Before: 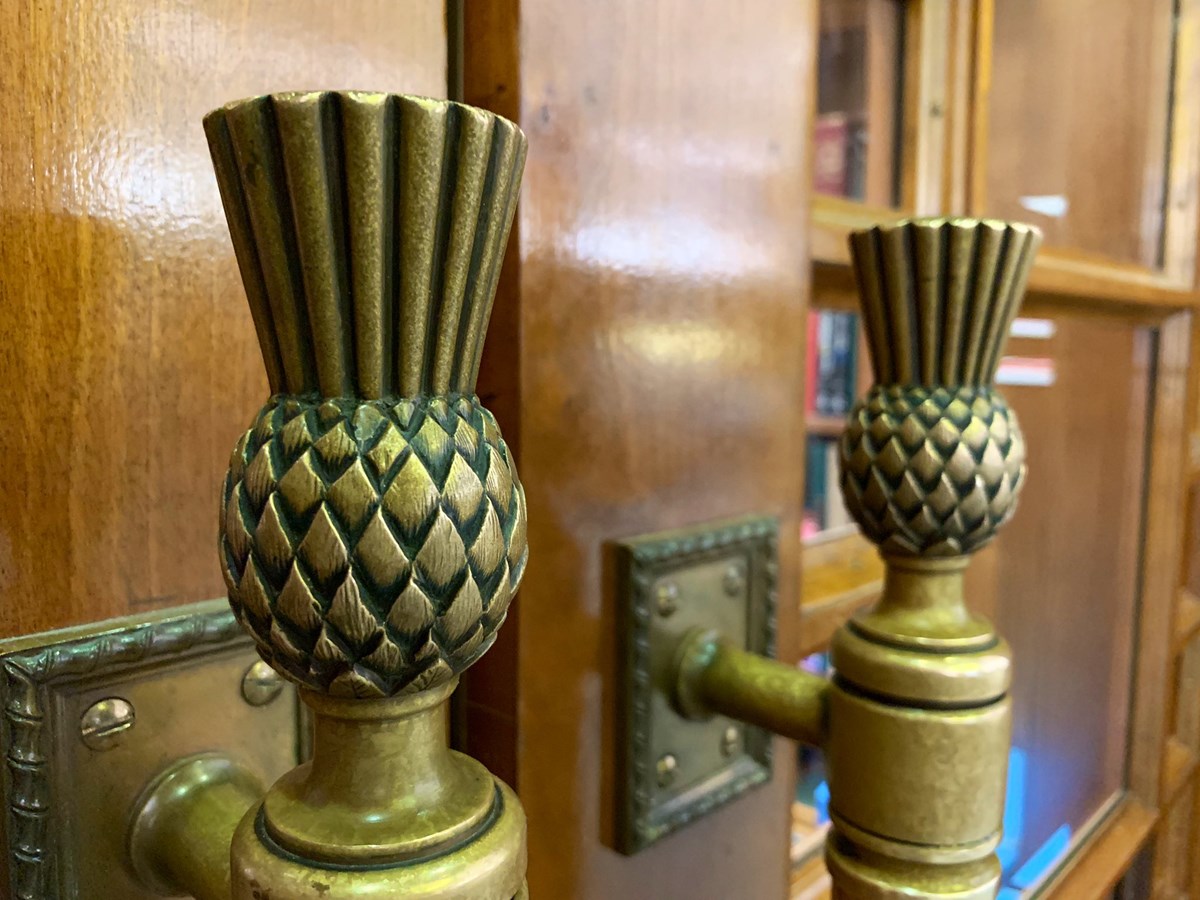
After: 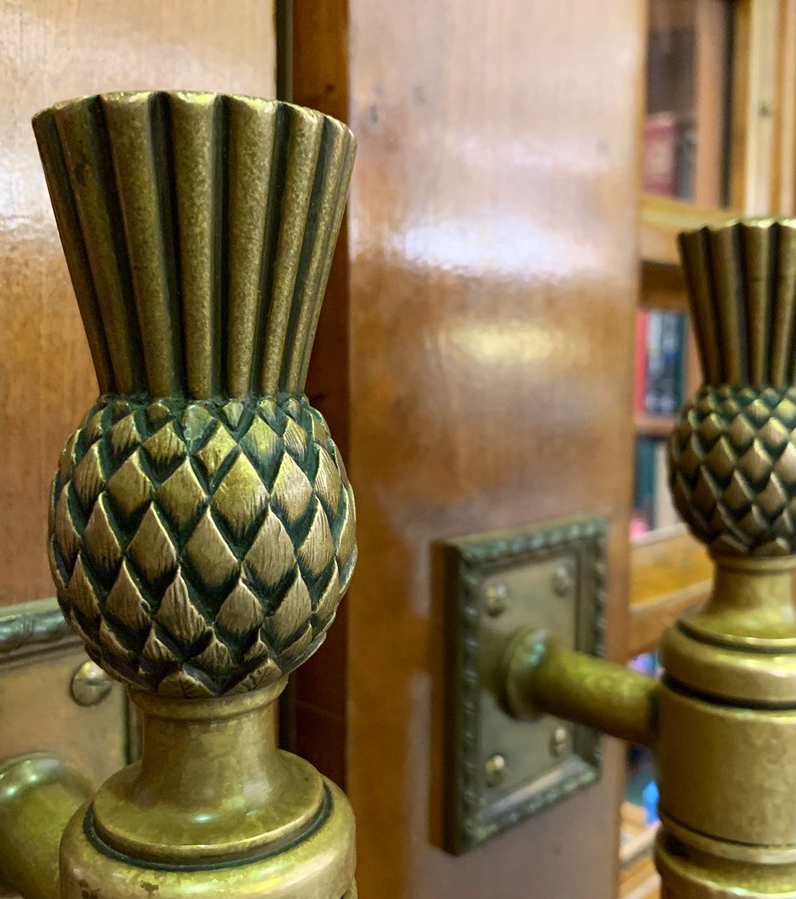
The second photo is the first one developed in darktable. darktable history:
crop and rotate: left 14.318%, right 19.28%
